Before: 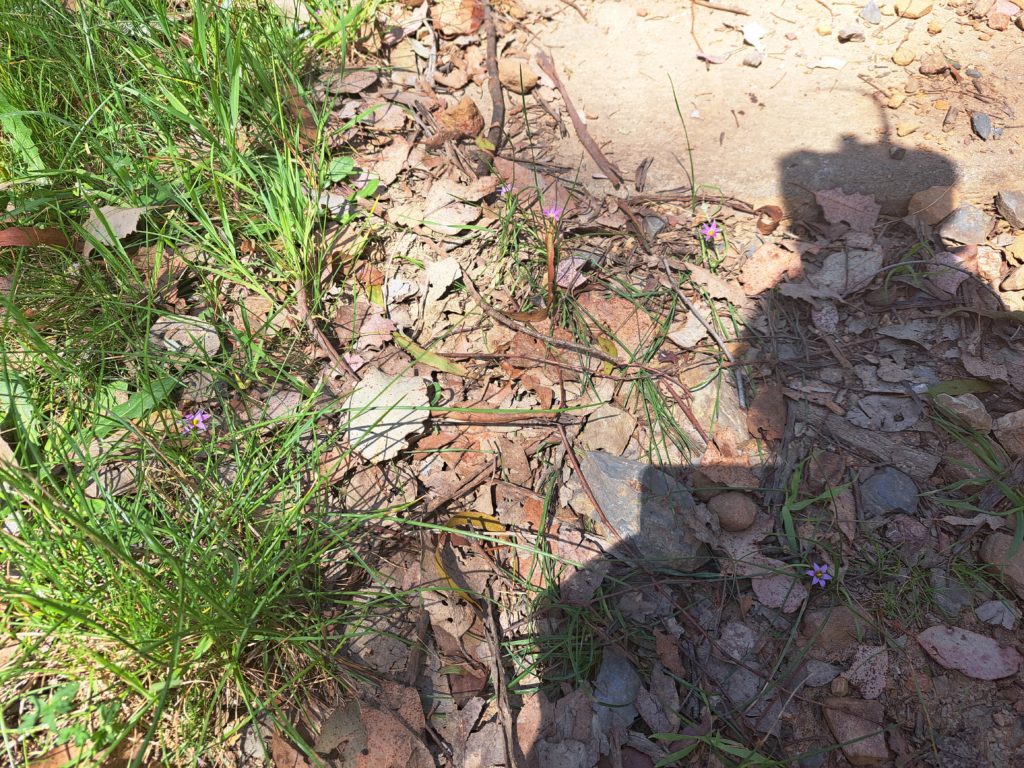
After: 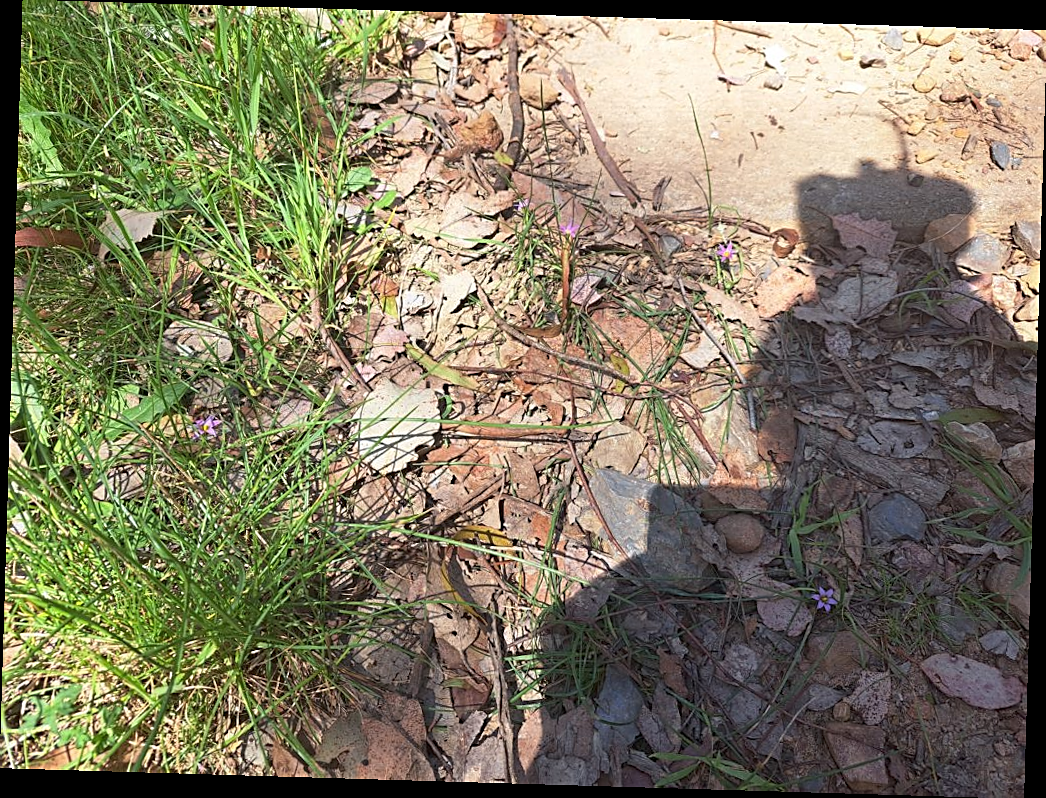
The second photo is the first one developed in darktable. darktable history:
rotate and perspective: rotation 1.72°, automatic cropping off
sharpen: amount 0.575
